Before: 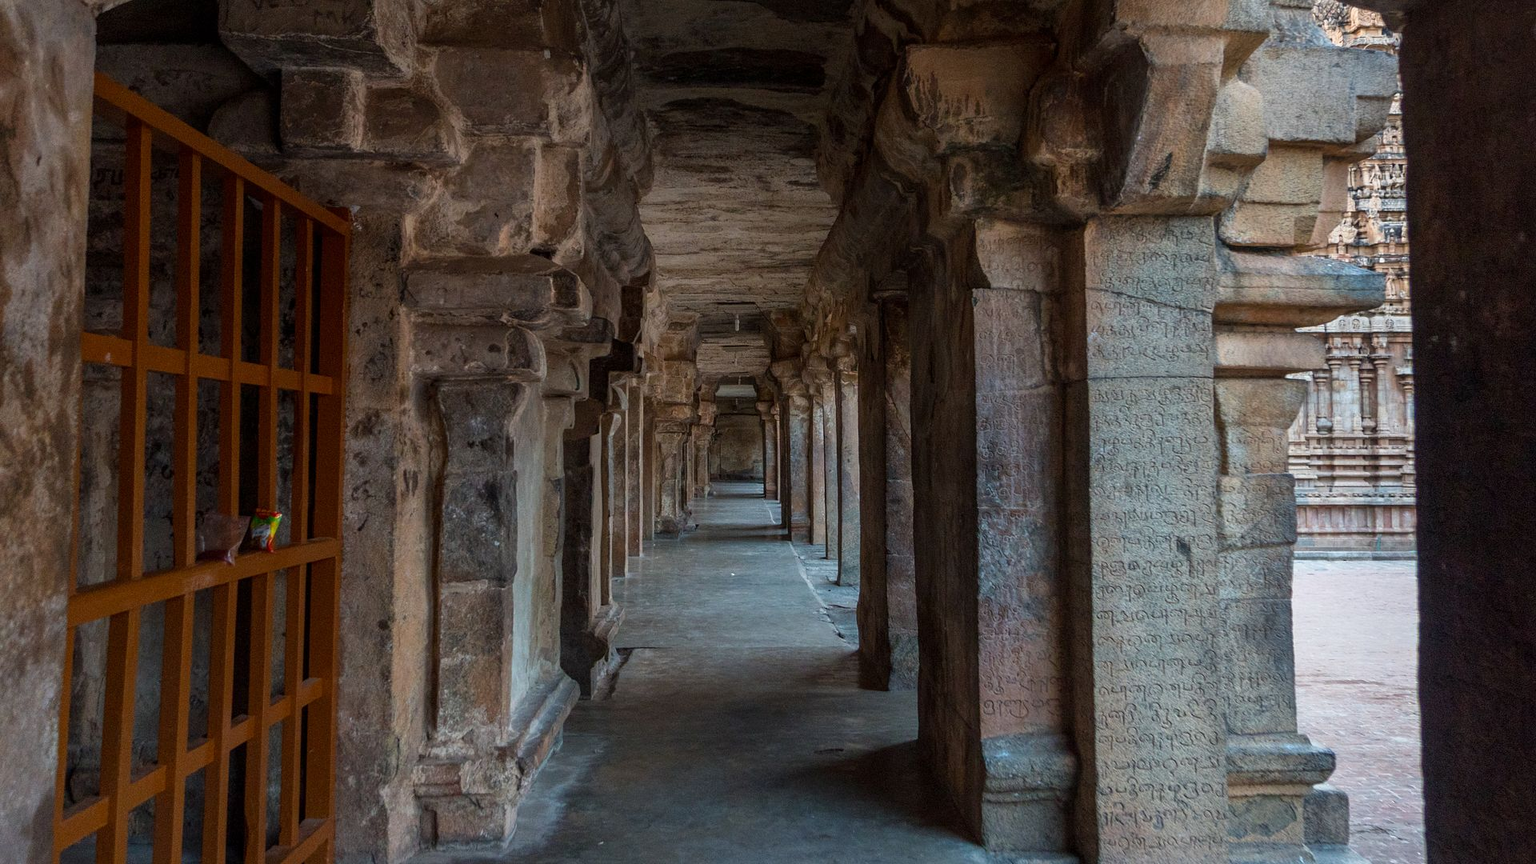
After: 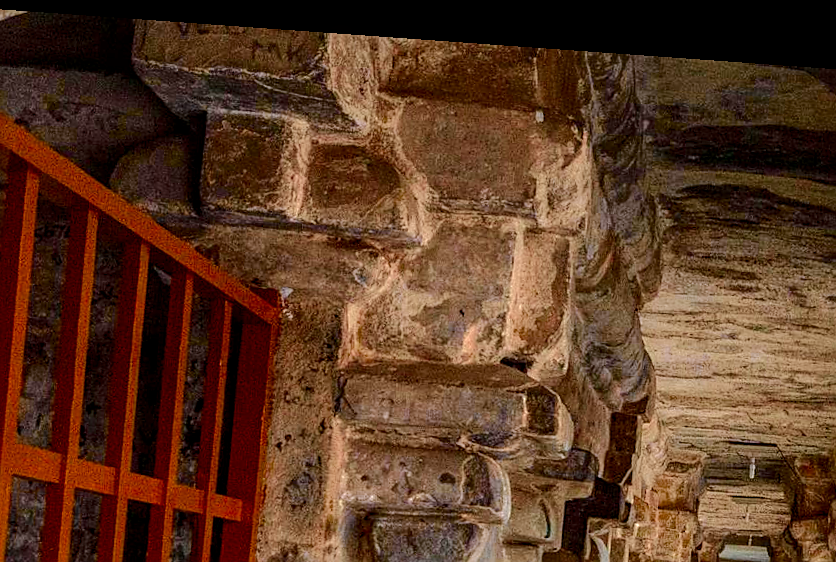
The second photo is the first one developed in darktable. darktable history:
crop and rotate: left 10.817%, top 0.062%, right 47.194%, bottom 53.626%
base curve: curves: ch0 [(0, 0) (0.826, 0.587) (1, 1)]
rotate and perspective: rotation 4.1°, automatic cropping off
local contrast: on, module defaults
exposure: black level correction 0, exposure 1.2 EV, compensate highlight preservation false
sharpen: on, module defaults
tone curve: curves: ch0 [(0, 0) (0.131, 0.135) (0.288, 0.372) (0.451, 0.608) (0.612, 0.739) (0.736, 0.832) (1, 1)]; ch1 [(0, 0) (0.392, 0.398) (0.487, 0.471) (0.496, 0.493) (0.519, 0.531) (0.557, 0.591) (0.581, 0.639) (0.622, 0.711) (1, 1)]; ch2 [(0, 0) (0.388, 0.344) (0.438, 0.425) (0.476, 0.482) (0.502, 0.508) (0.524, 0.531) (0.538, 0.58) (0.58, 0.621) (0.613, 0.679) (0.655, 0.738) (1, 1)], color space Lab, independent channels, preserve colors none
color balance rgb: perceptual saturation grading › global saturation 20%, perceptual saturation grading › highlights -25%, perceptual saturation grading › shadows 25%
